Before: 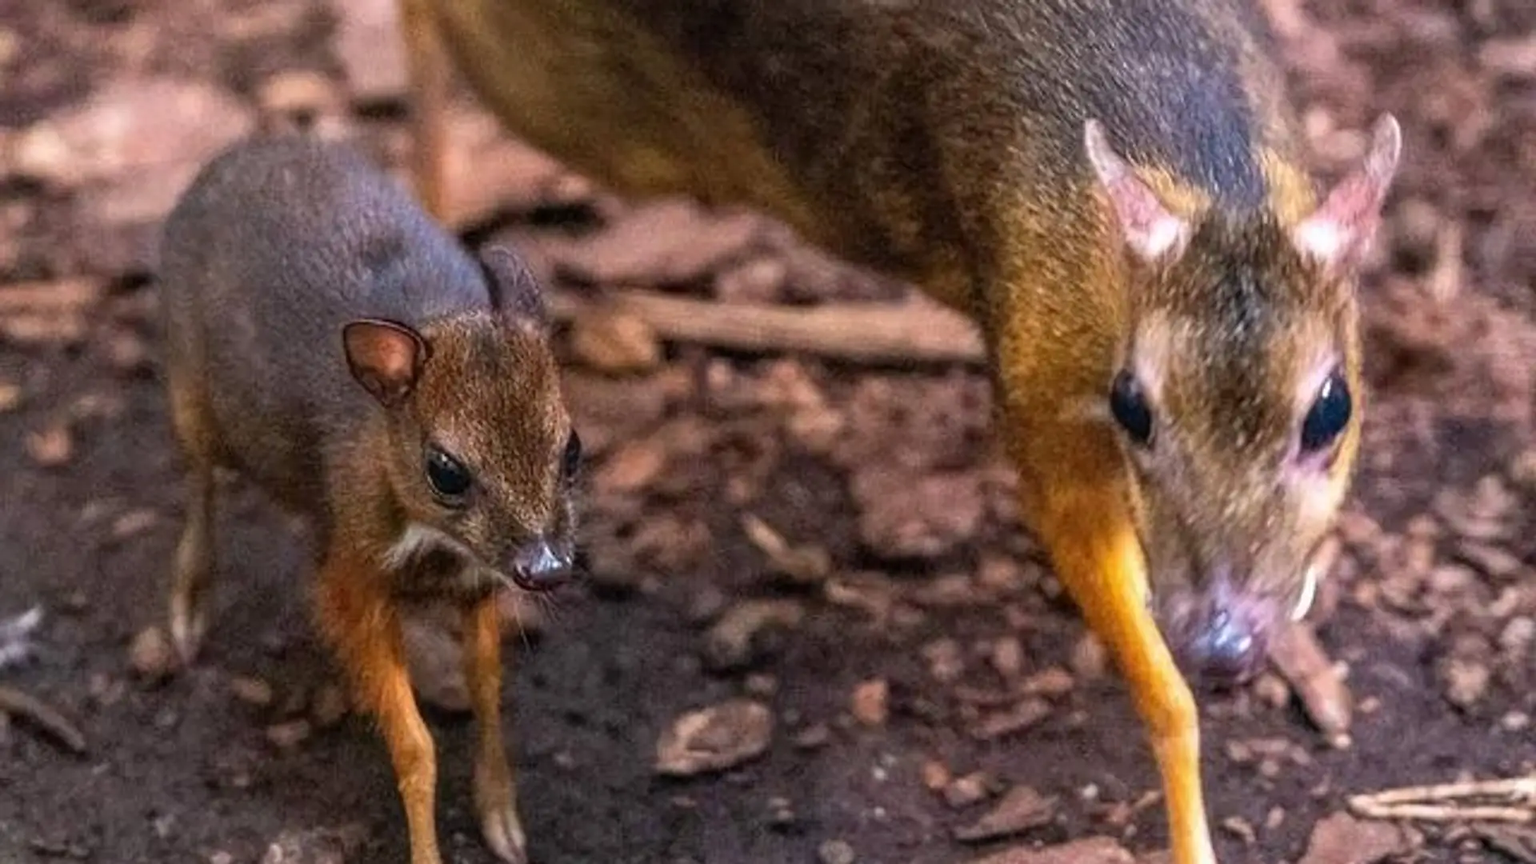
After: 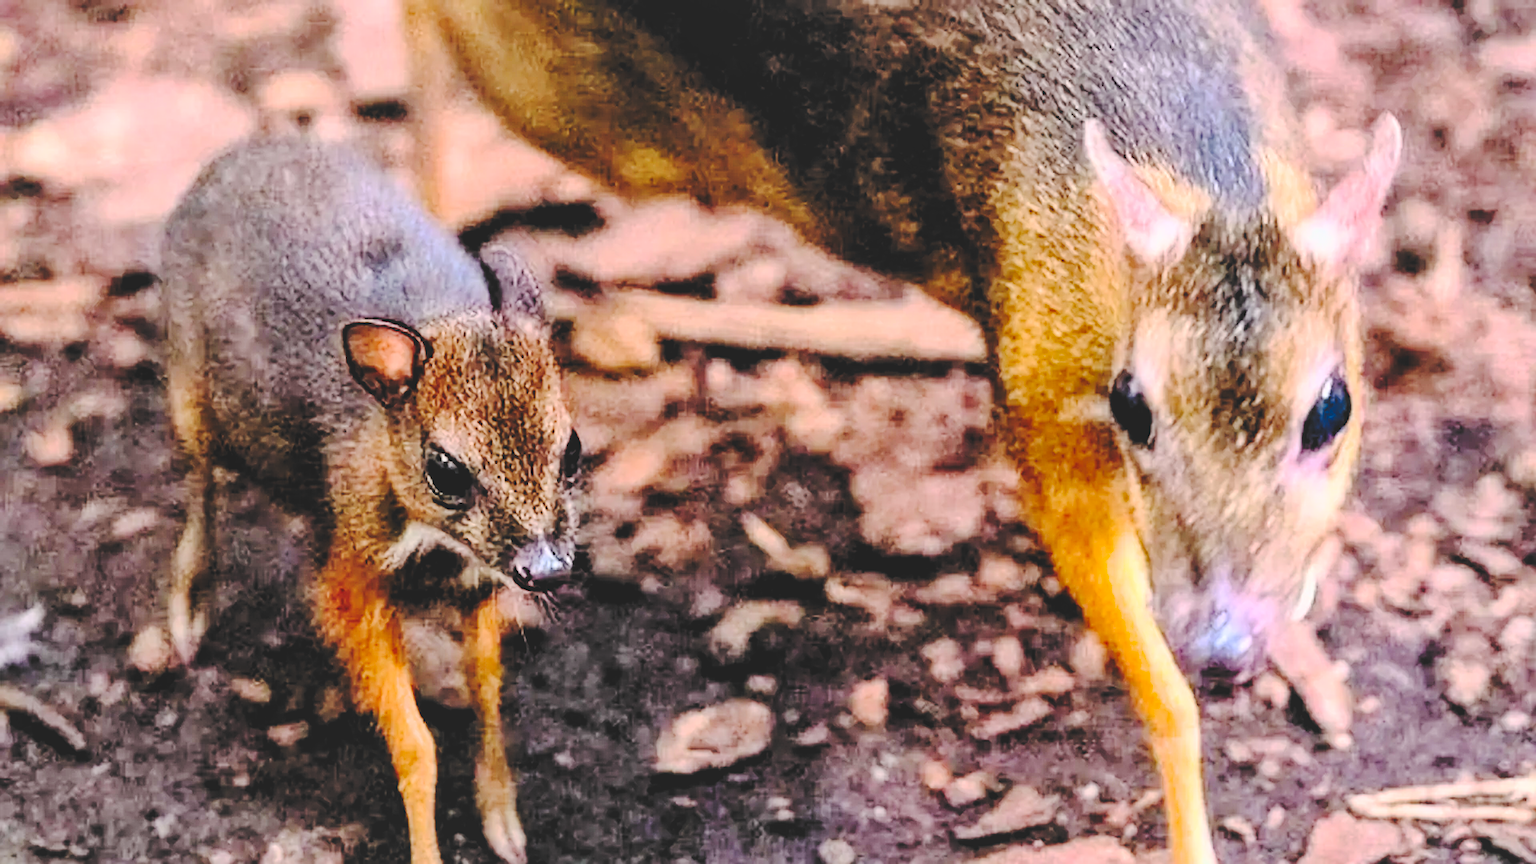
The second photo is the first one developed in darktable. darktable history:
tone curve: curves: ch0 [(0, 0) (0.003, 0.096) (0.011, 0.097) (0.025, 0.096) (0.044, 0.099) (0.069, 0.109) (0.1, 0.129) (0.136, 0.149) (0.177, 0.176) (0.224, 0.22) (0.277, 0.288) (0.335, 0.385) (0.399, 0.49) (0.468, 0.581) (0.543, 0.661) (0.623, 0.729) (0.709, 0.79) (0.801, 0.849) (0.898, 0.912) (1, 1)], preserve colors none
contrast brightness saturation: contrast 0.199, brightness 0.169, saturation 0.218
filmic rgb: black relative exposure -5.15 EV, white relative exposure 3.98 EV, hardness 2.9, contrast 1.299, highlights saturation mix -28.78%, color science v6 (2022)
tone equalizer: on, module defaults
shadows and highlights: on, module defaults
sharpen: amount 0.485
exposure: black level correction 0, exposure 0.69 EV, compensate exposure bias true, compensate highlight preservation false
